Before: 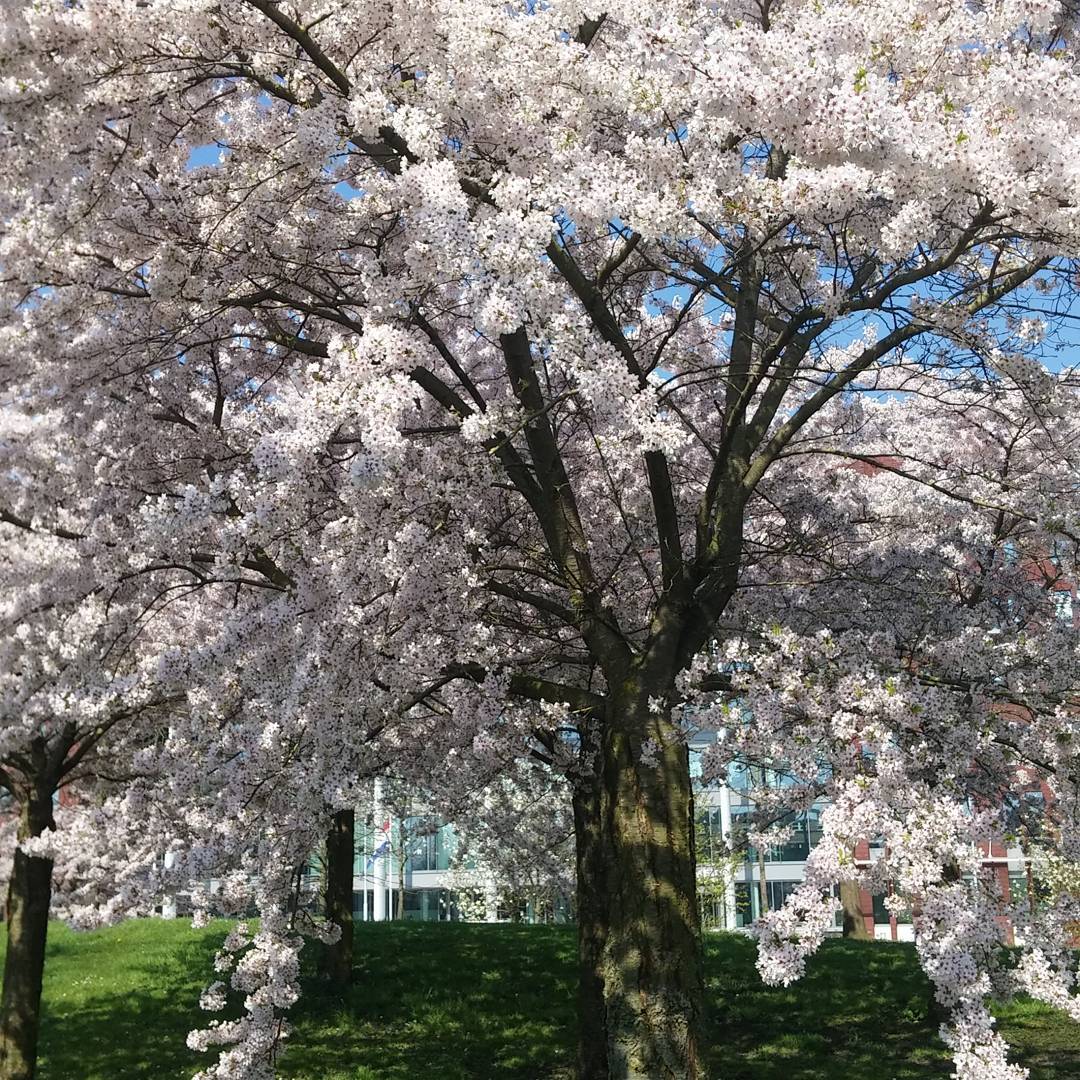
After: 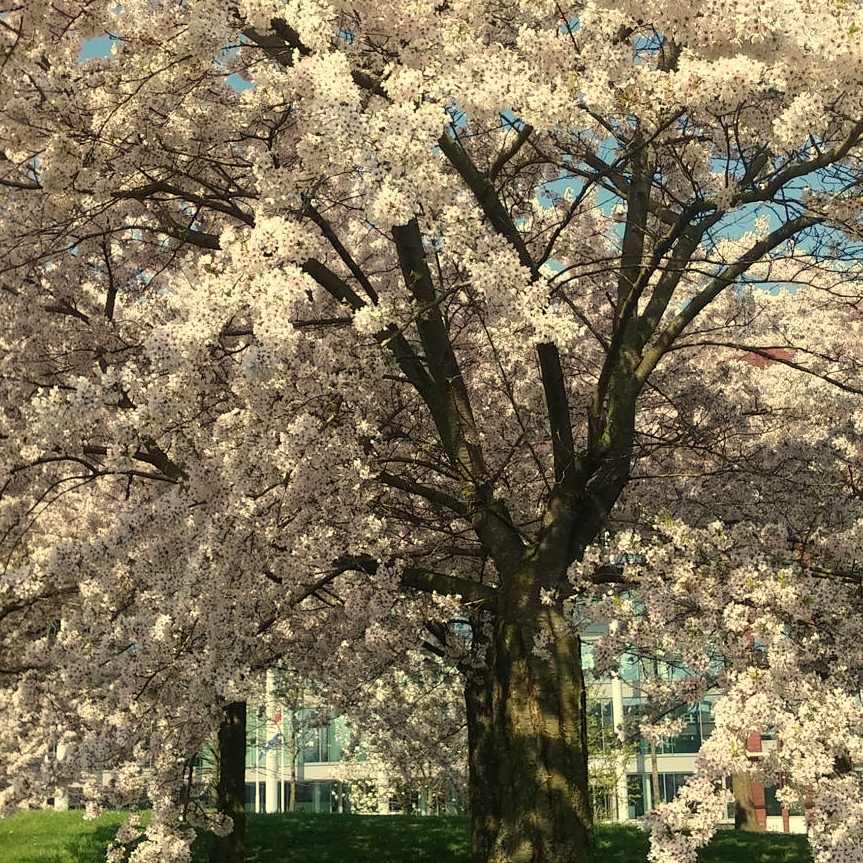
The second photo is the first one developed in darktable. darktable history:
crop and rotate: left 10.071%, top 10.071%, right 10.02%, bottom 10.02%
white balance: red 1.08, blue 0.791
